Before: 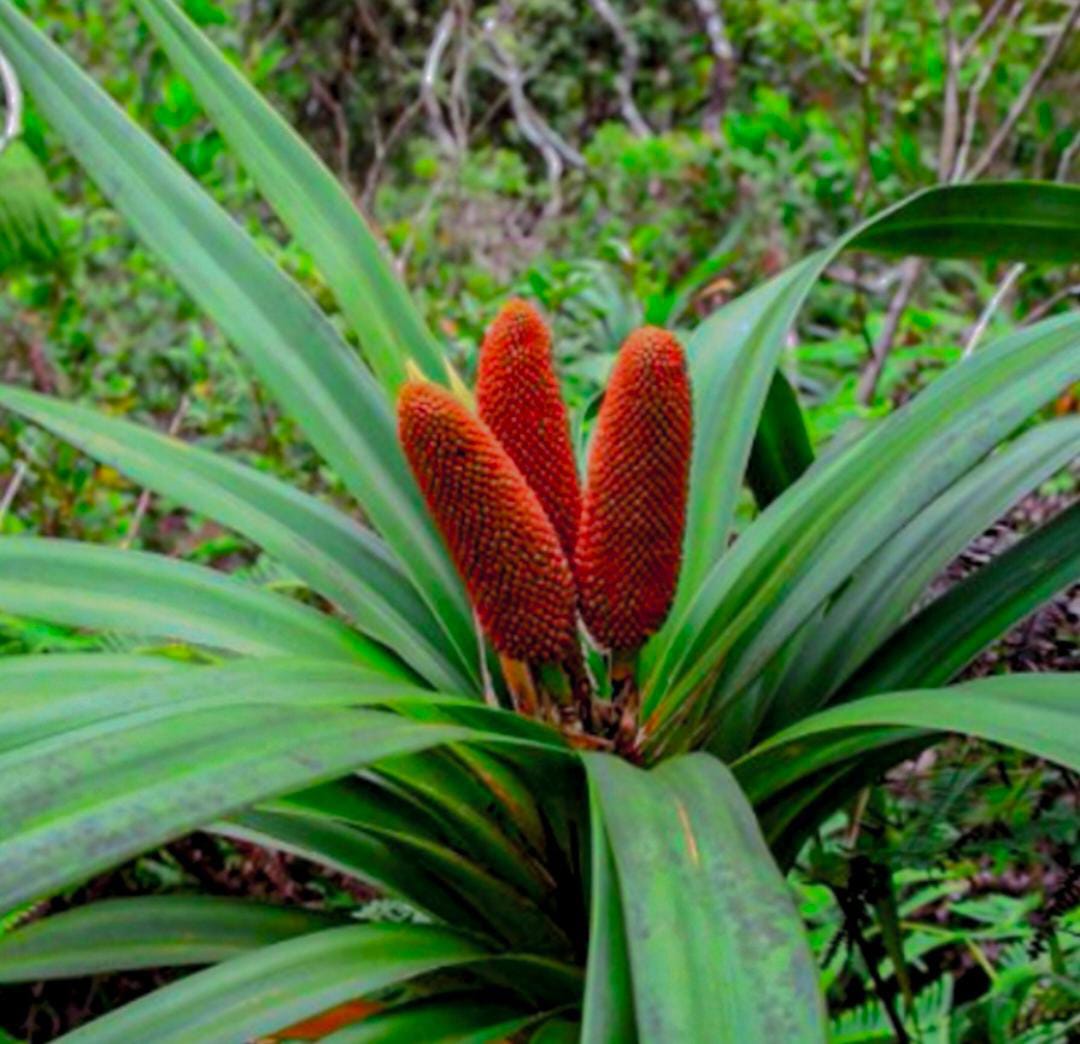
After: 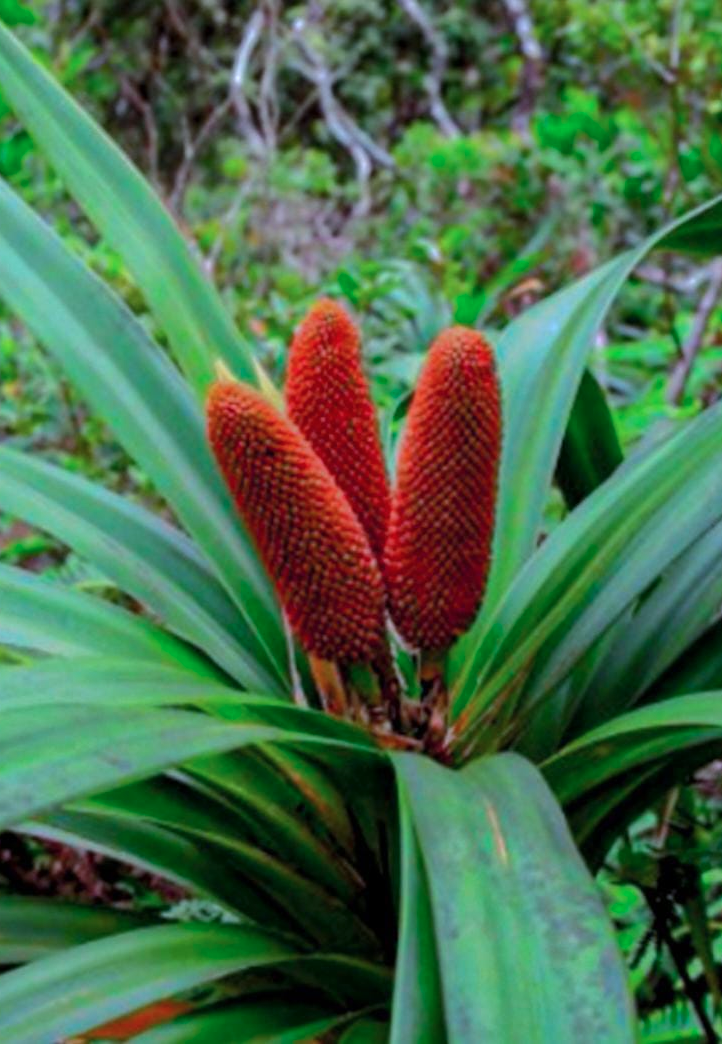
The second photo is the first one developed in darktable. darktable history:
sharpen: radius 5.273, amount 0.313, threshold 26.262
color correction: highlights a* -1.97, highlights b* -18.63
crop and rotate: left 17.843%, right 15.28%
